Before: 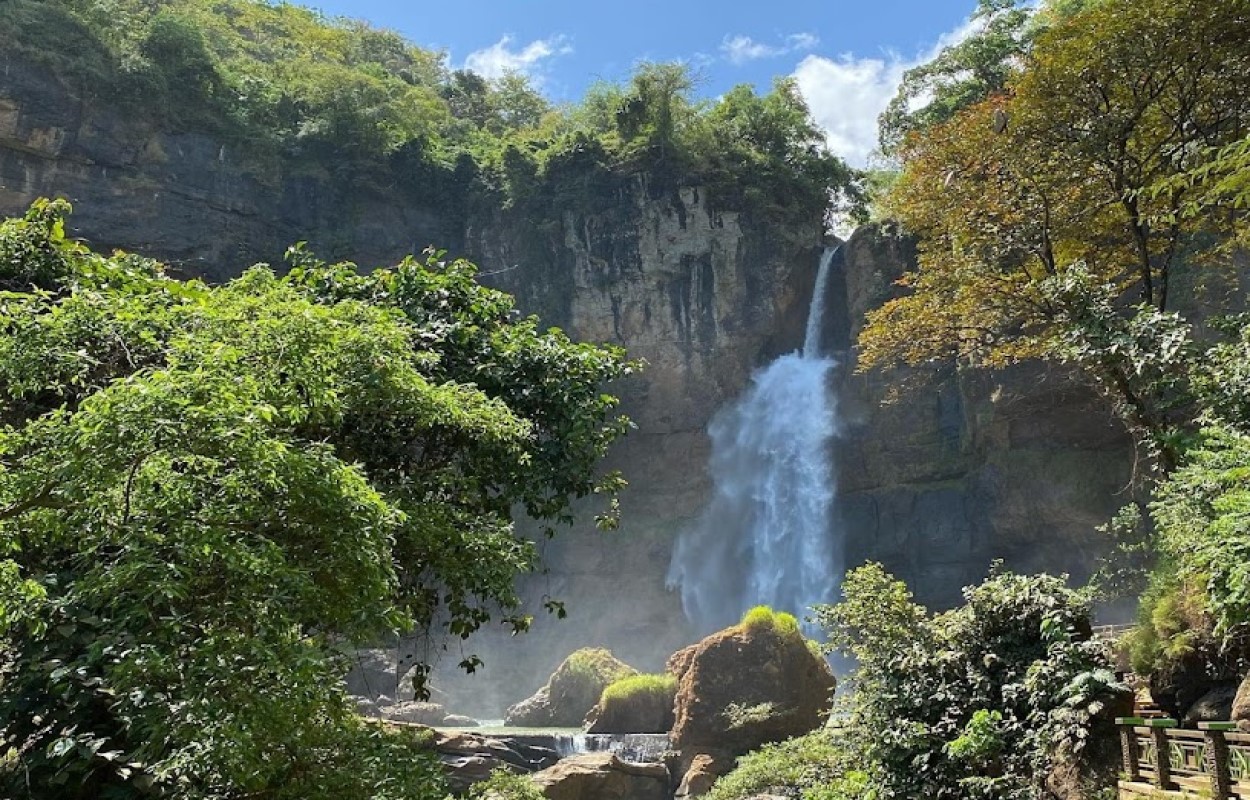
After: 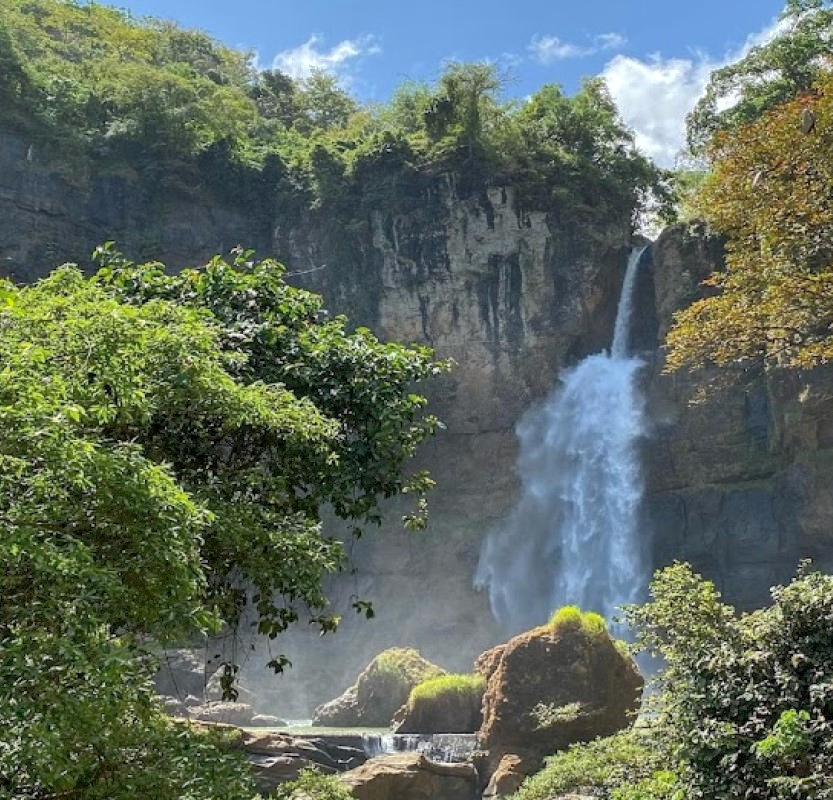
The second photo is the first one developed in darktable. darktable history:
crop and rotate: left 15.446%, right 17.836%
local contrast: on, module defaults
shadows and highlights: on, module defaults
